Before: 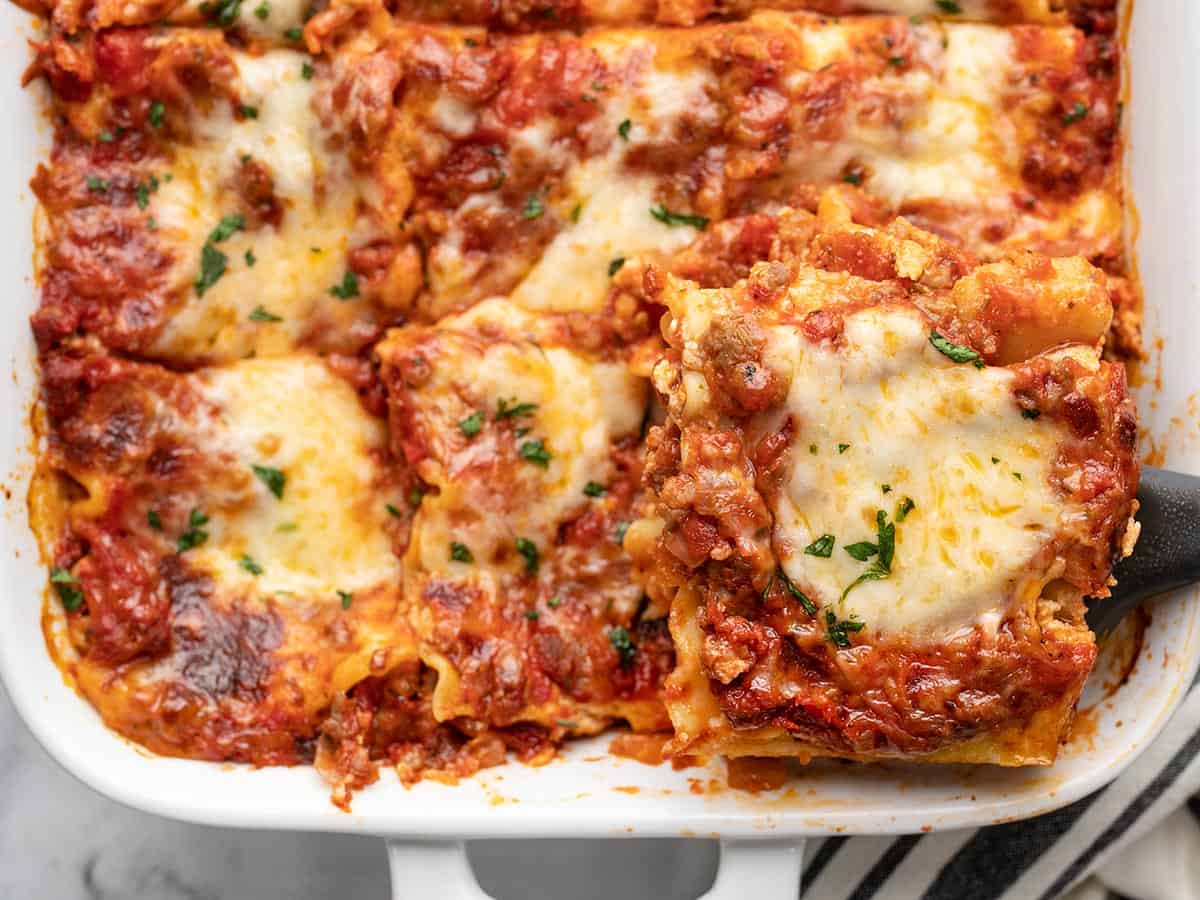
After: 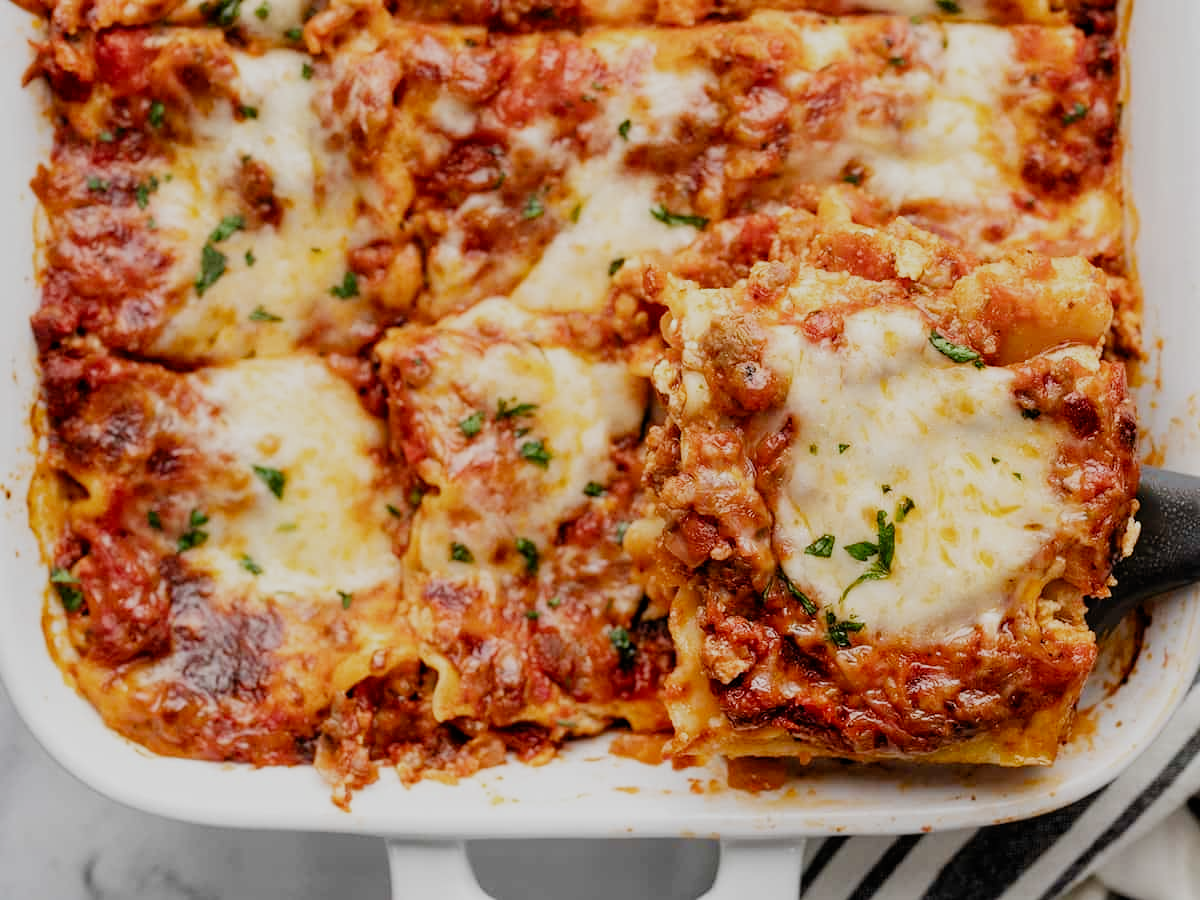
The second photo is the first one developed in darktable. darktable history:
filmic rgb: black relative exposure -7.8 EV, white relative exposure 4.29 EV, hardness 3.9, add noise in highlights 0.001, preserve chrominance no, color science v4 (2020)
